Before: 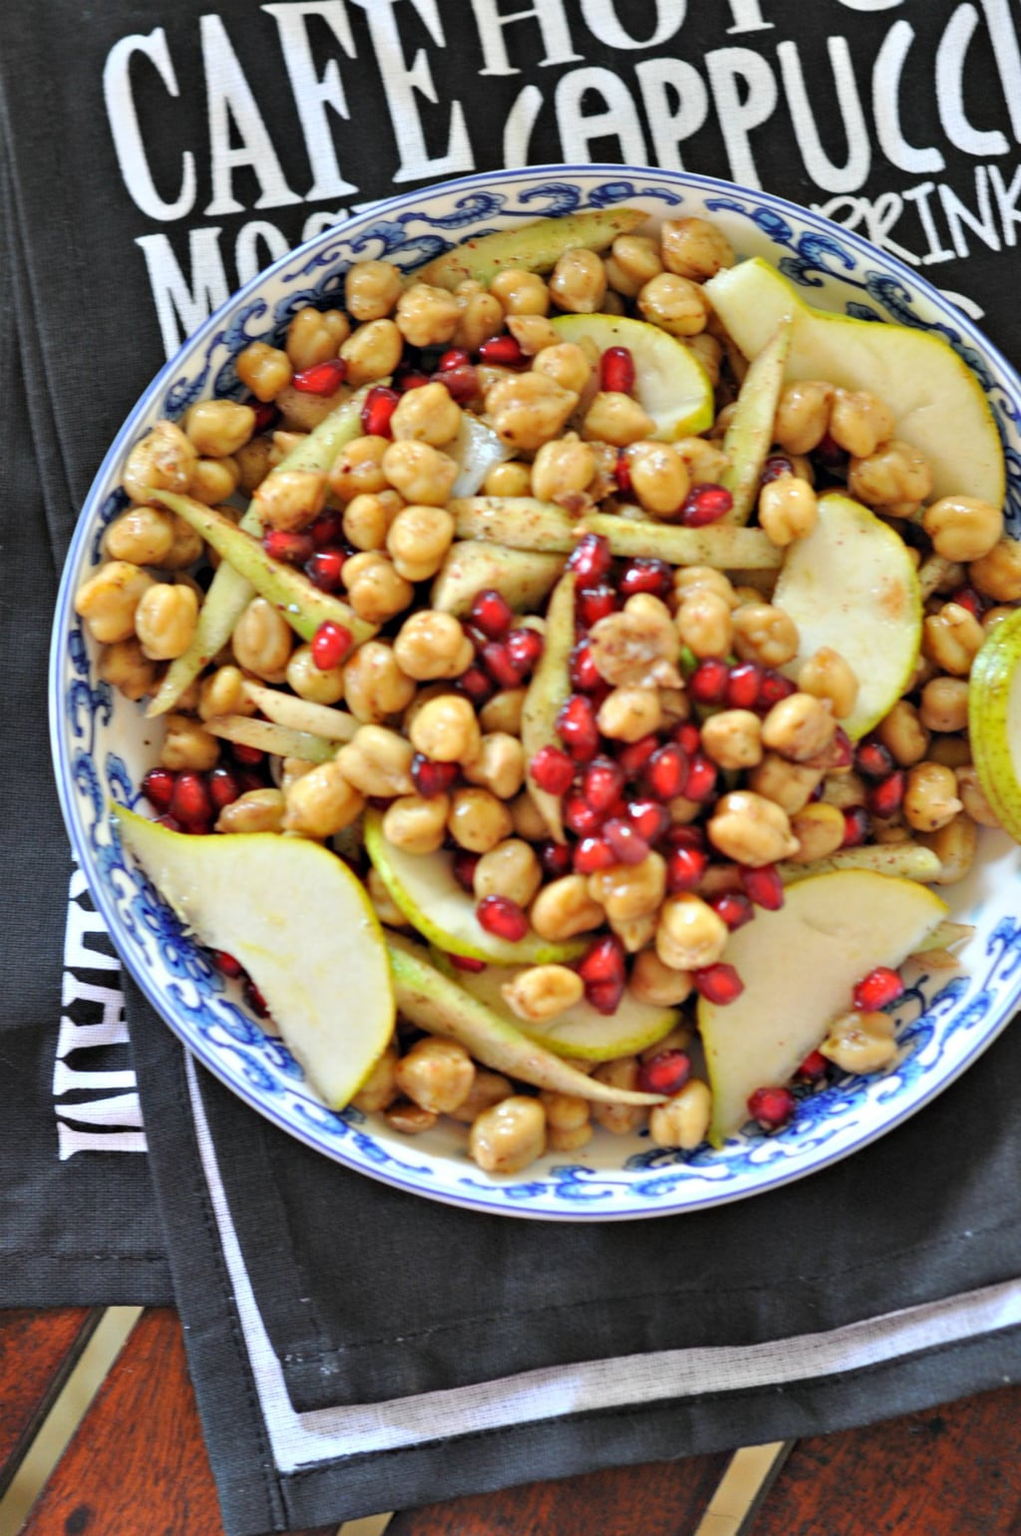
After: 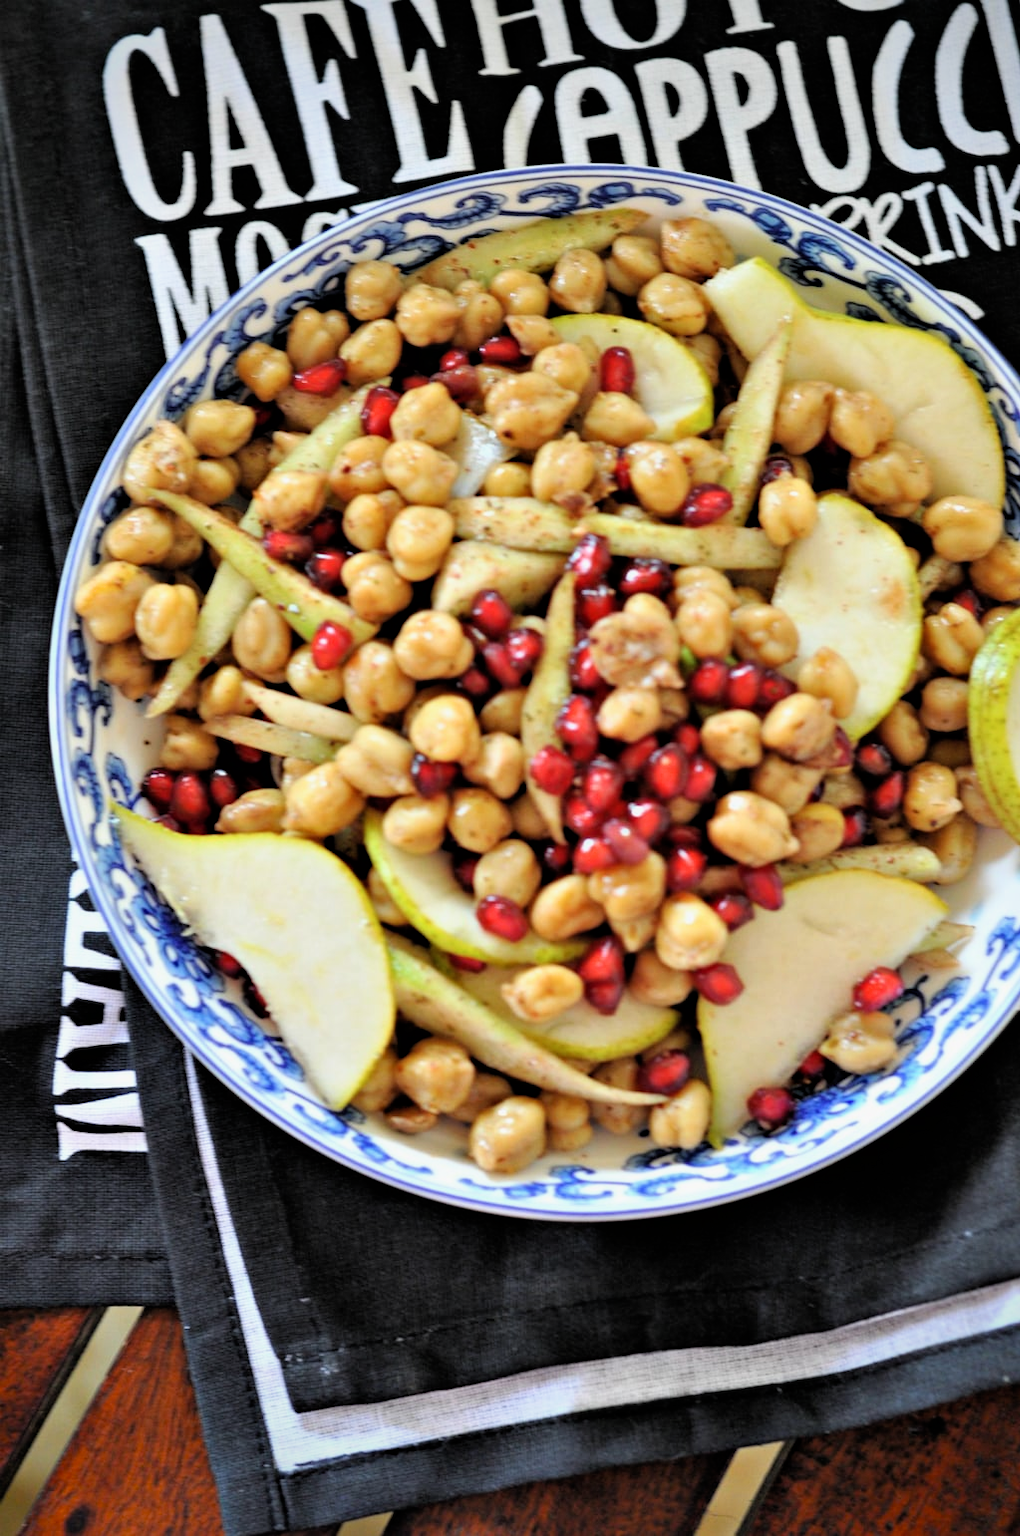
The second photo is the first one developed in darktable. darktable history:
vignetting: saturation 0.368
filmic rgb: black relative exposure -4.96 EV, white relative exposure 2.82 EV, threshold 5.96 EV, hardness 3.72, enable highlight reconstruction true
